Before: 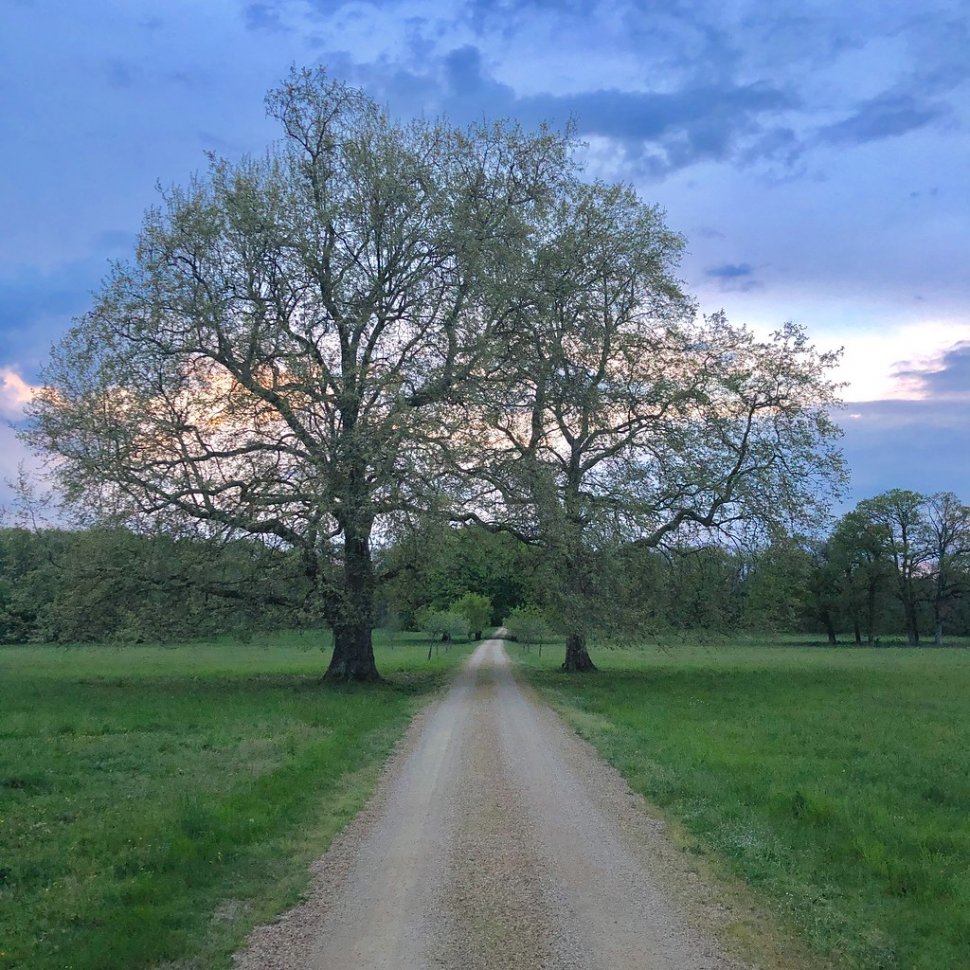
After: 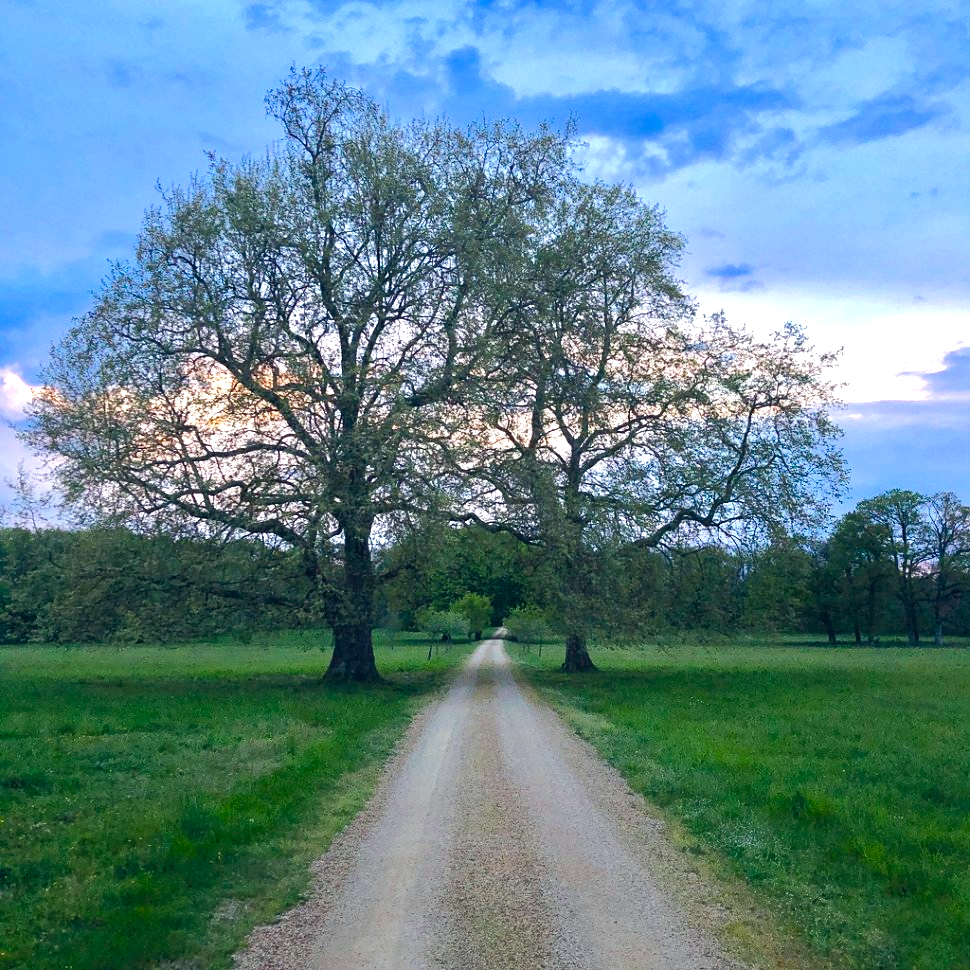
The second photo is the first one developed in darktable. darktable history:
color balance rgb: power › hue 328.97°, global offset › chroma 0.097%, global offset › hue 253.76°, perceptual saturation grading › global saturation 20%, perceptual saturation grading › highlights -49.138%, perceptual saturation grading › shadows 25.462%, perceptual brilliance grading › highlights 19.603%, perceptual brilliance grading › mid-tones 19.872%, perceptual brilliance grading › shadows -19.887%, global vibrance 41.789%
